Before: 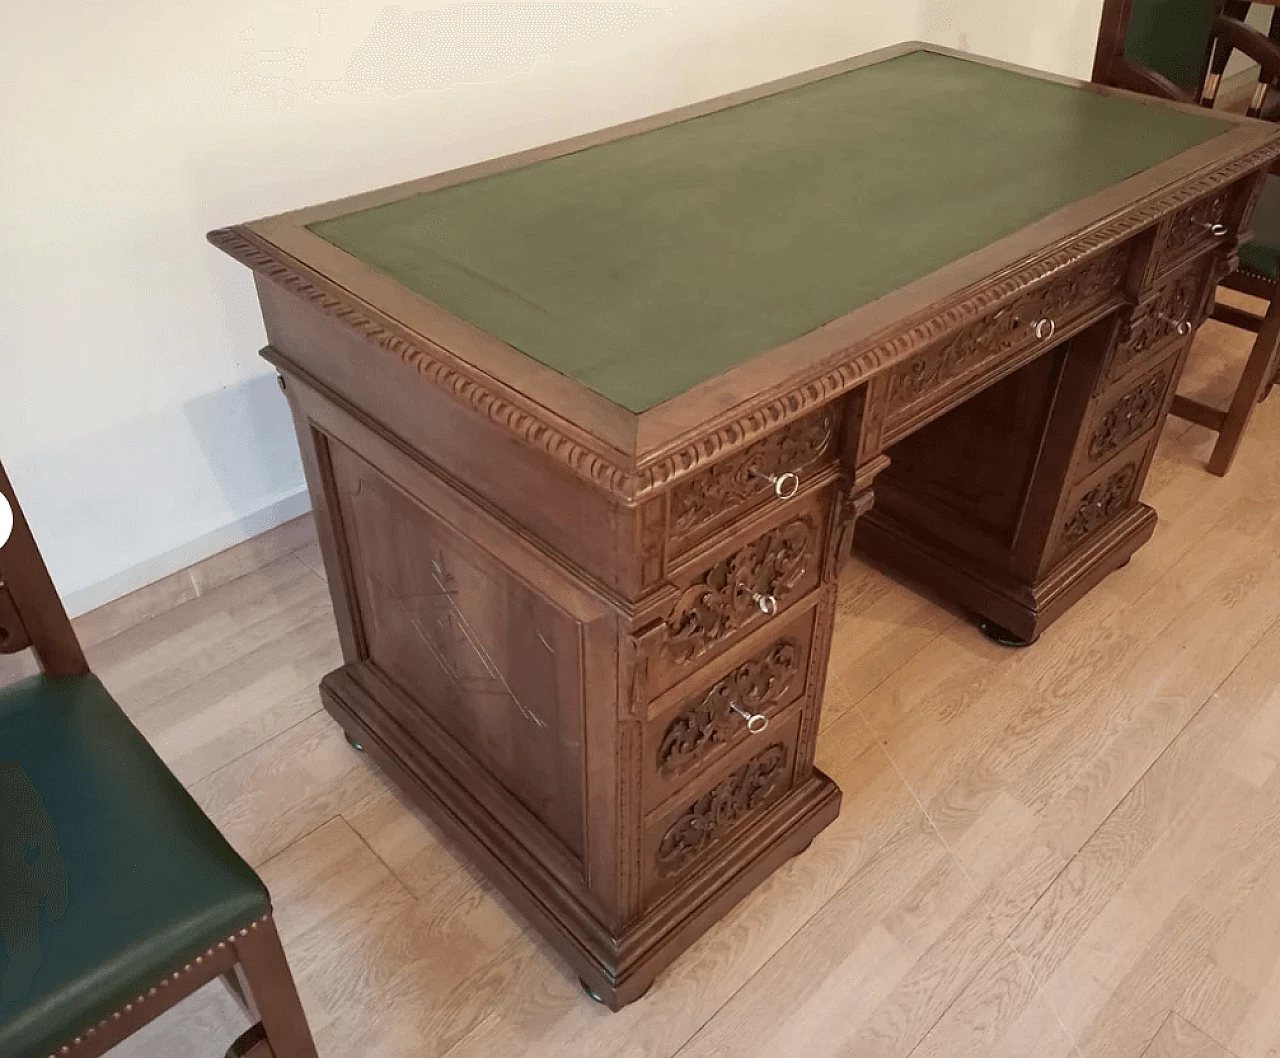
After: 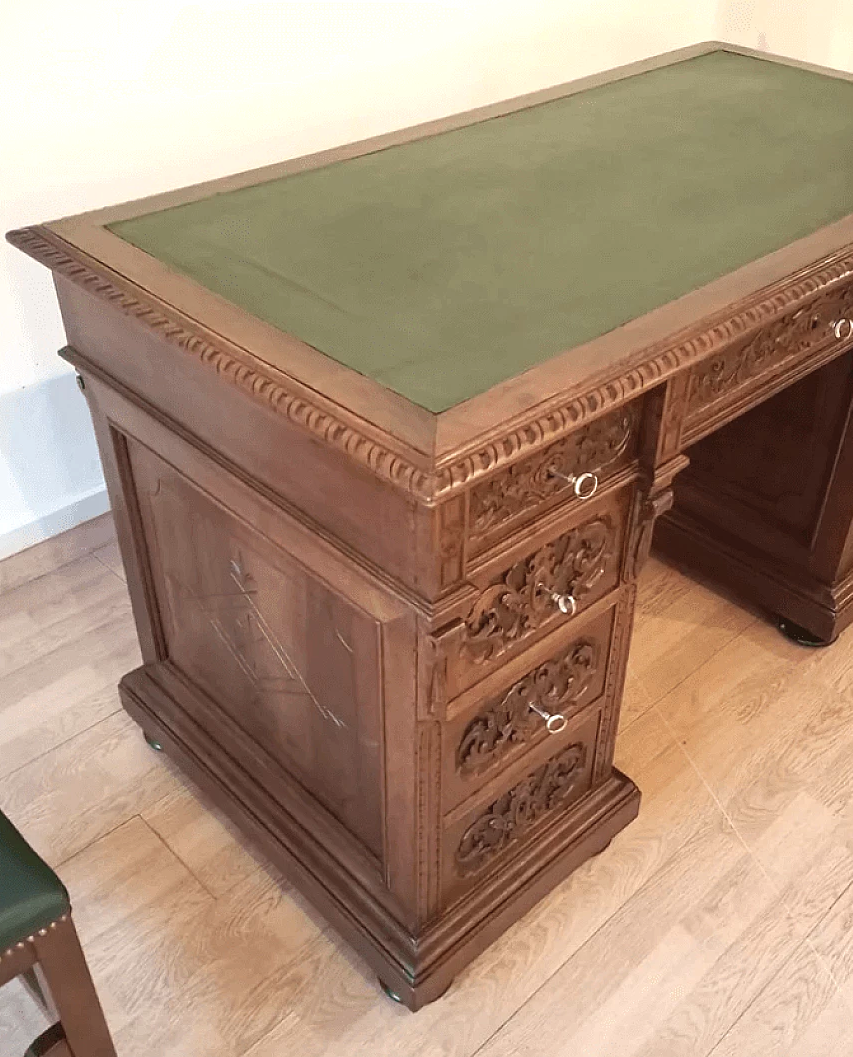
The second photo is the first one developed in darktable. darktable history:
crop and rotate: left 15.754%, right 17.579%
exposure: black level correction -0.002, exposure 0.54 EV, compensate highlight preservation false
